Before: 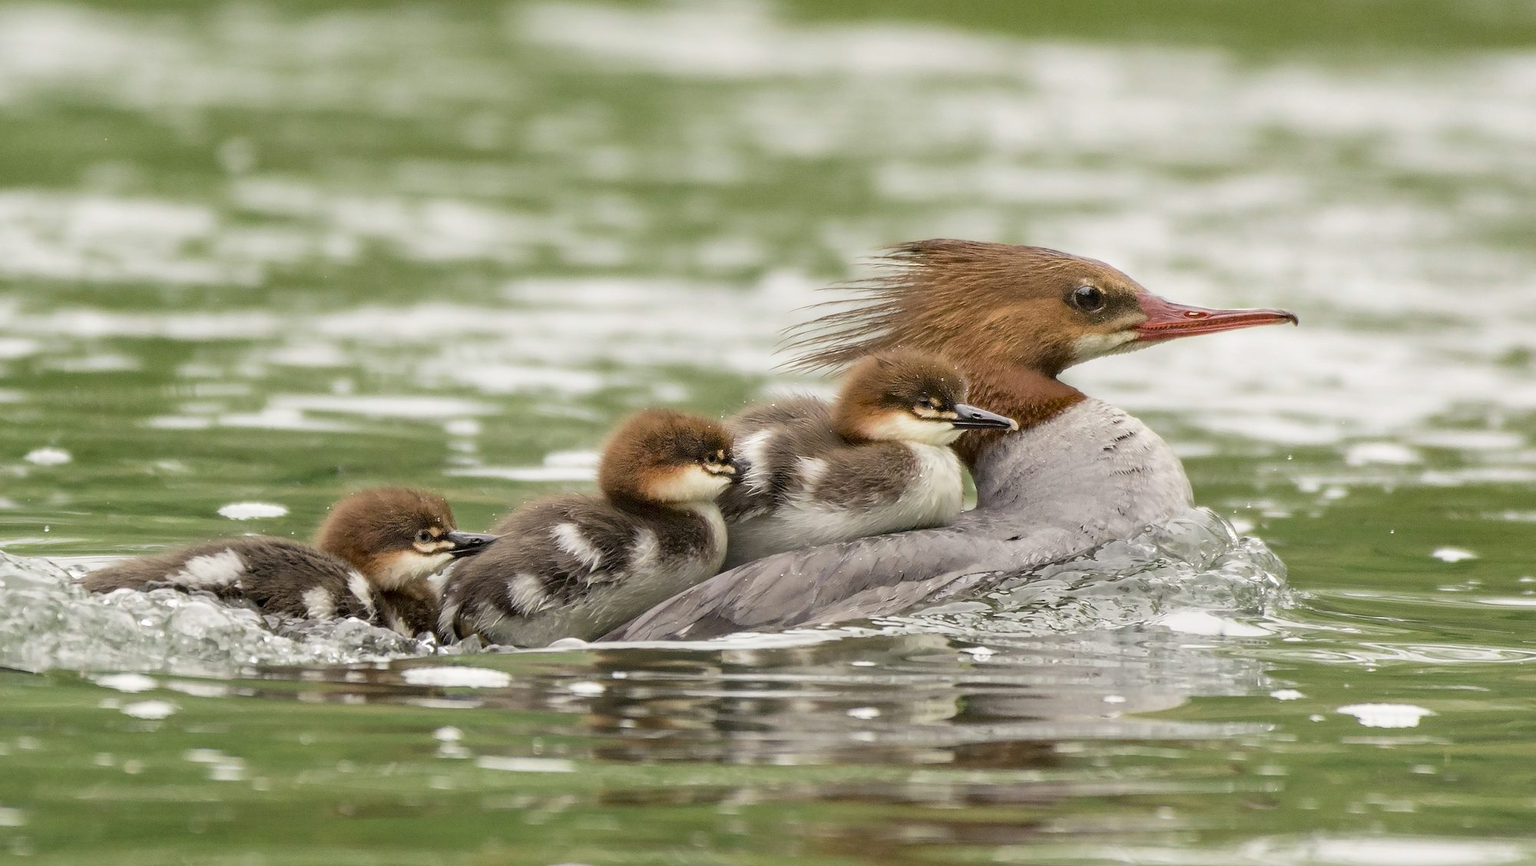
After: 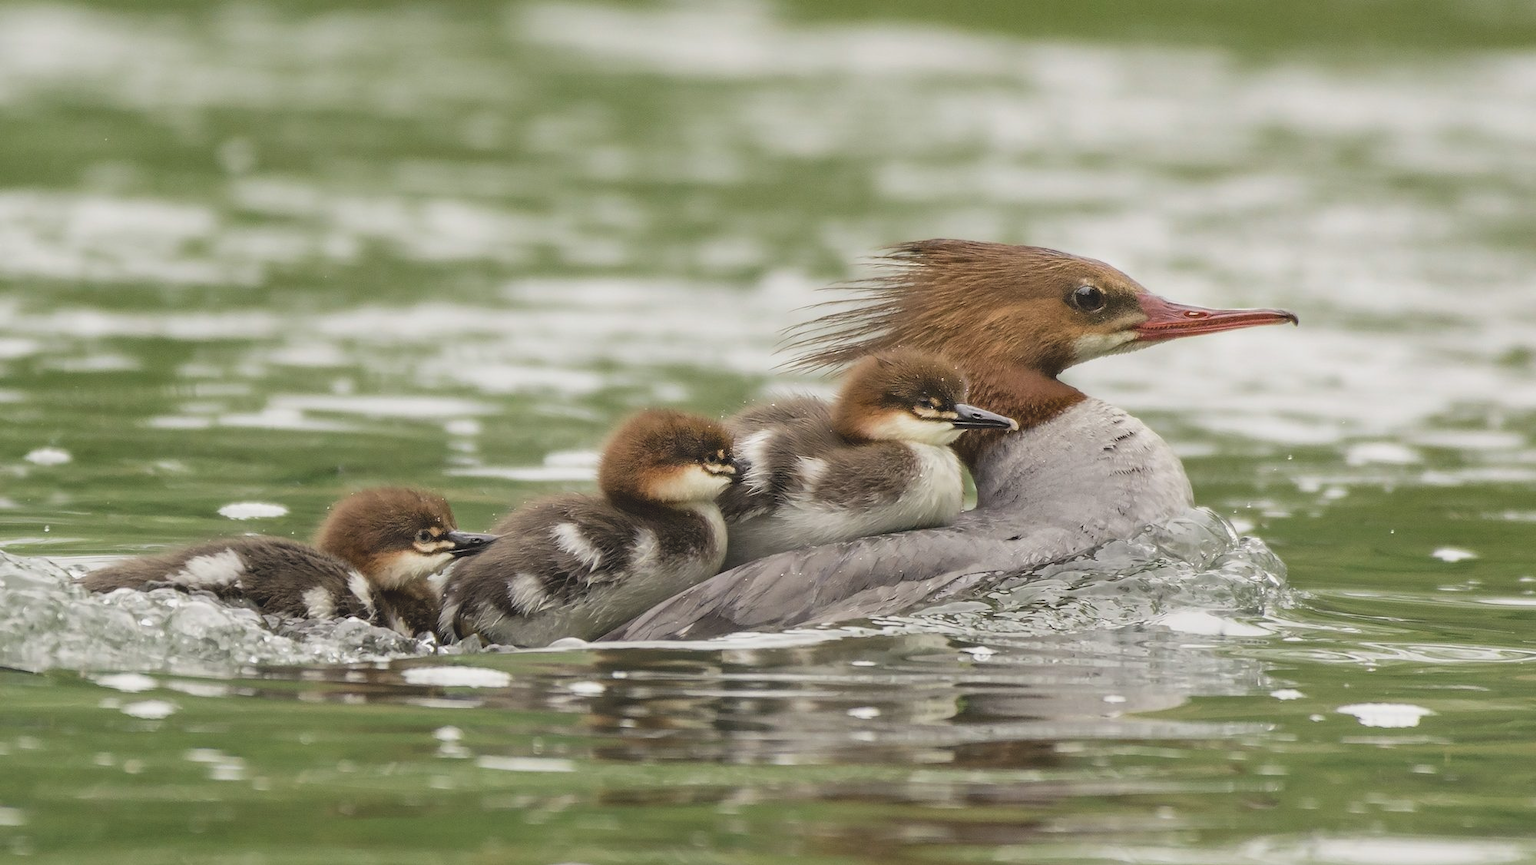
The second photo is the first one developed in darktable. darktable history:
exposure: black level correction -0.013, exposure -0.189 EV, compensate exposure bias true, compensate highlight preservation false
